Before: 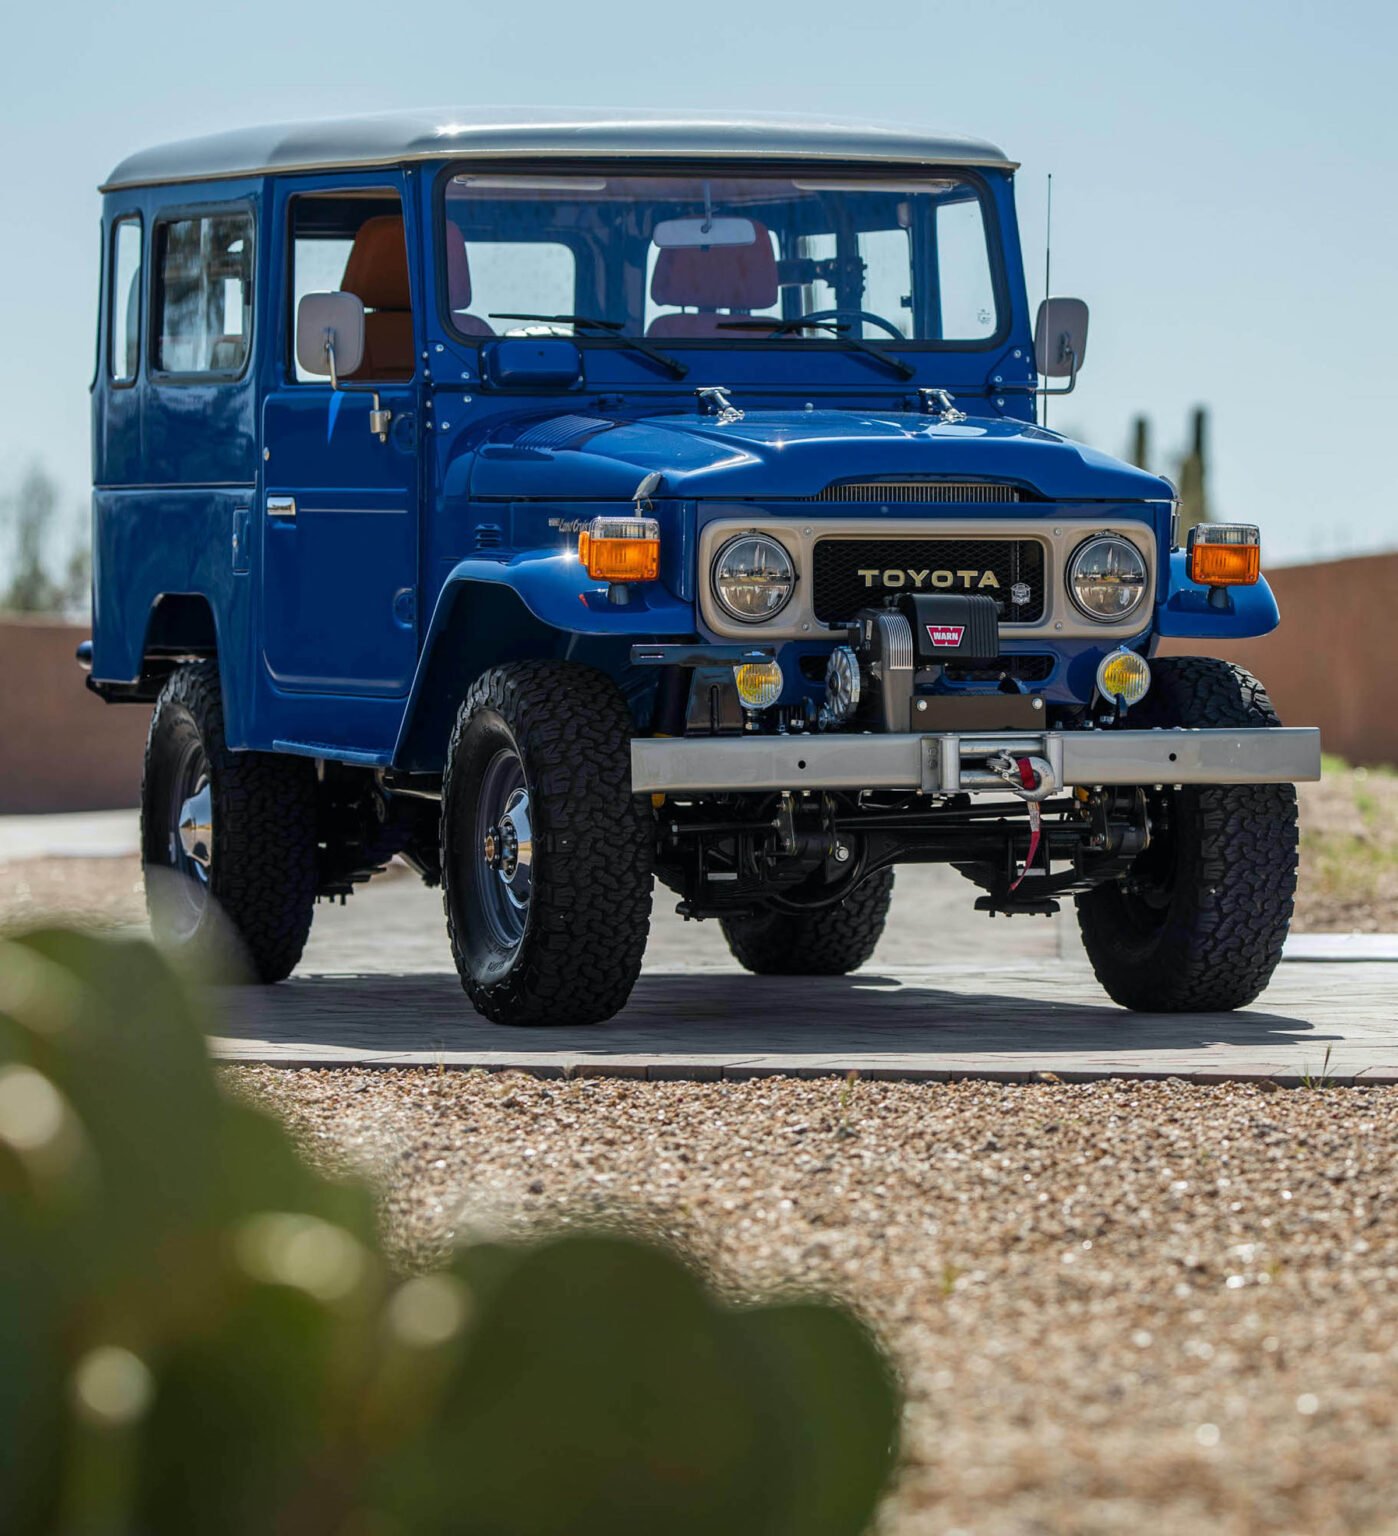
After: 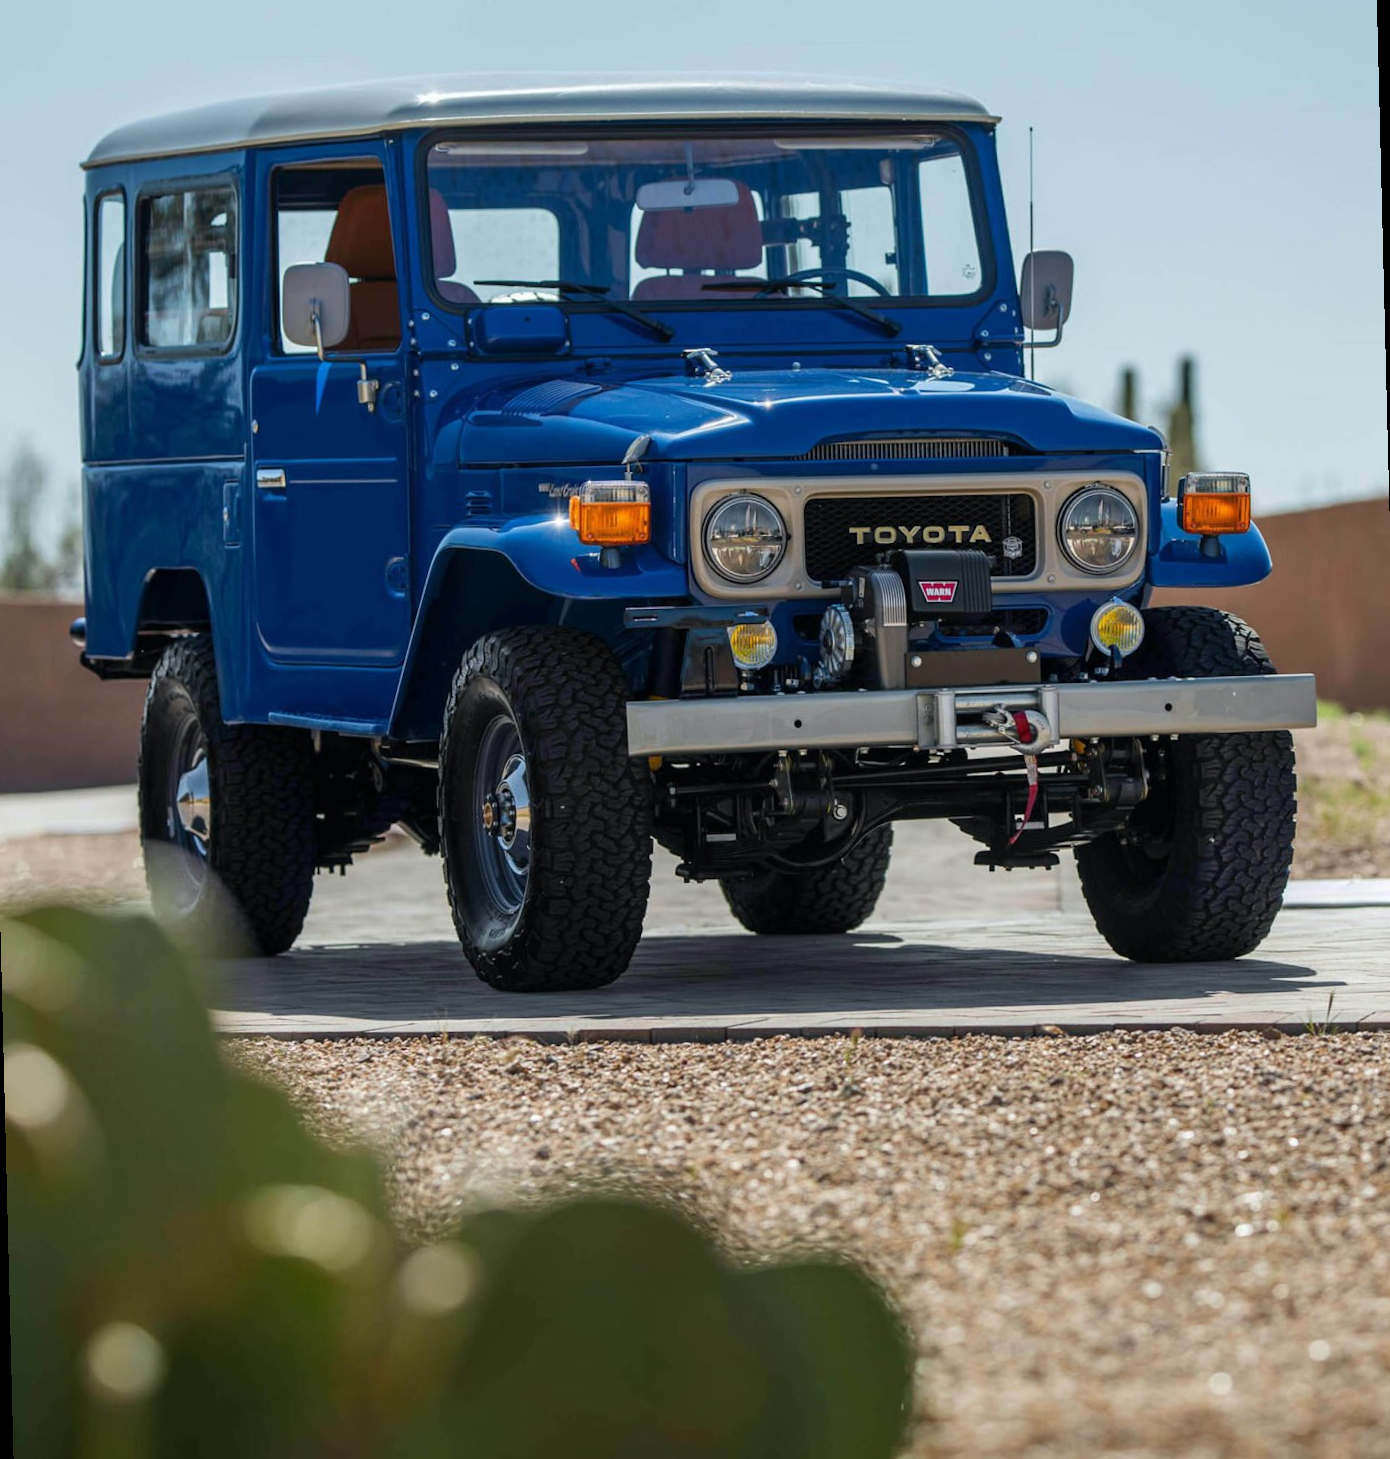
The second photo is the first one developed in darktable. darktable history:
rotate and perspective: rotation -1.42°, crop left 0.016, crop right 0.984, crop top 0.035, crop bottom 0.965
white balance: emerald 1
